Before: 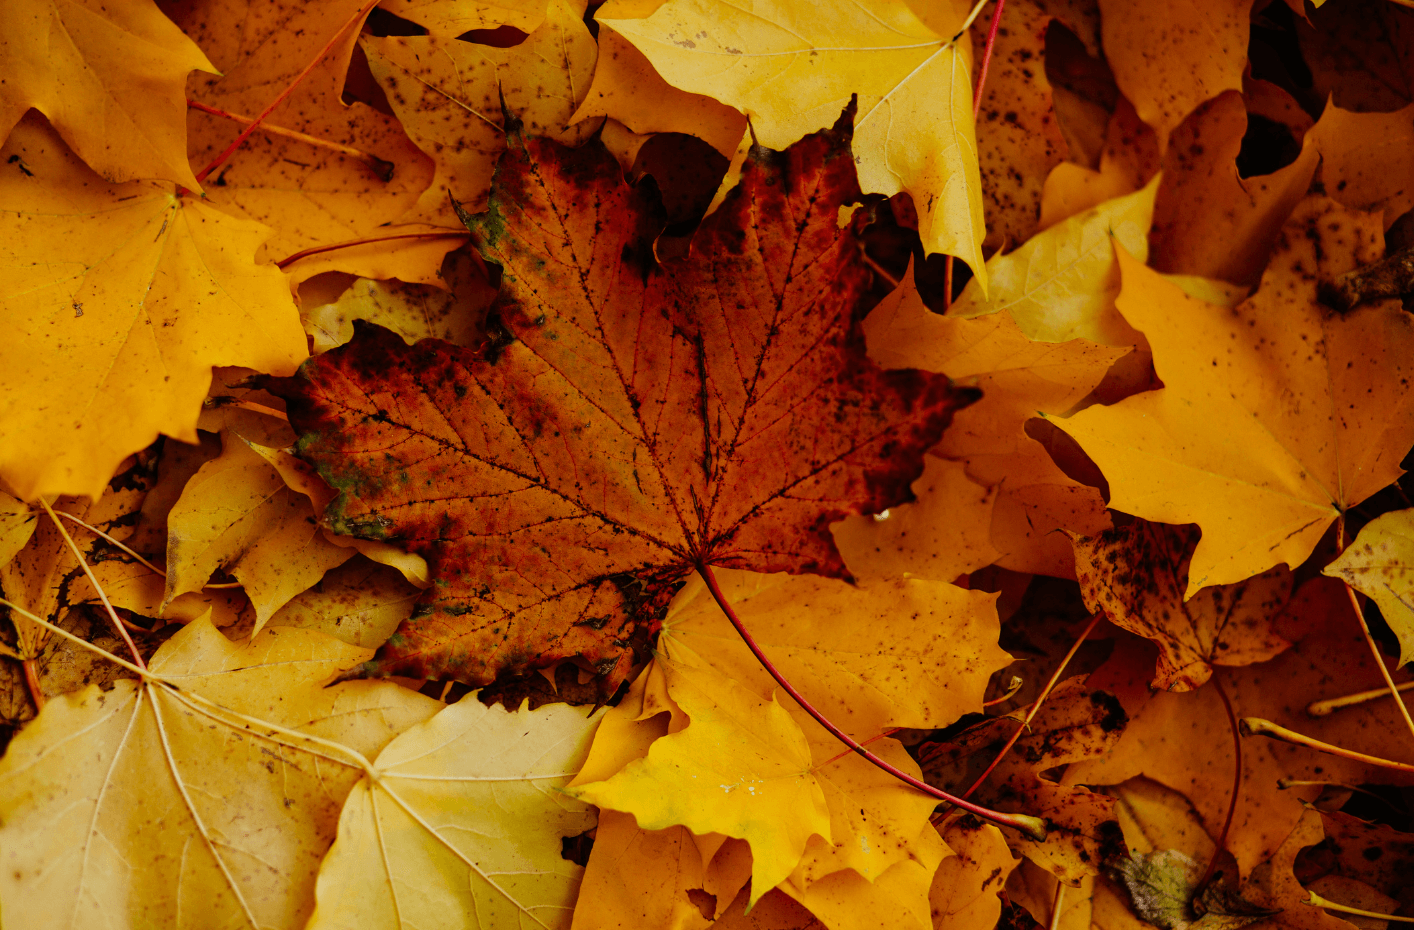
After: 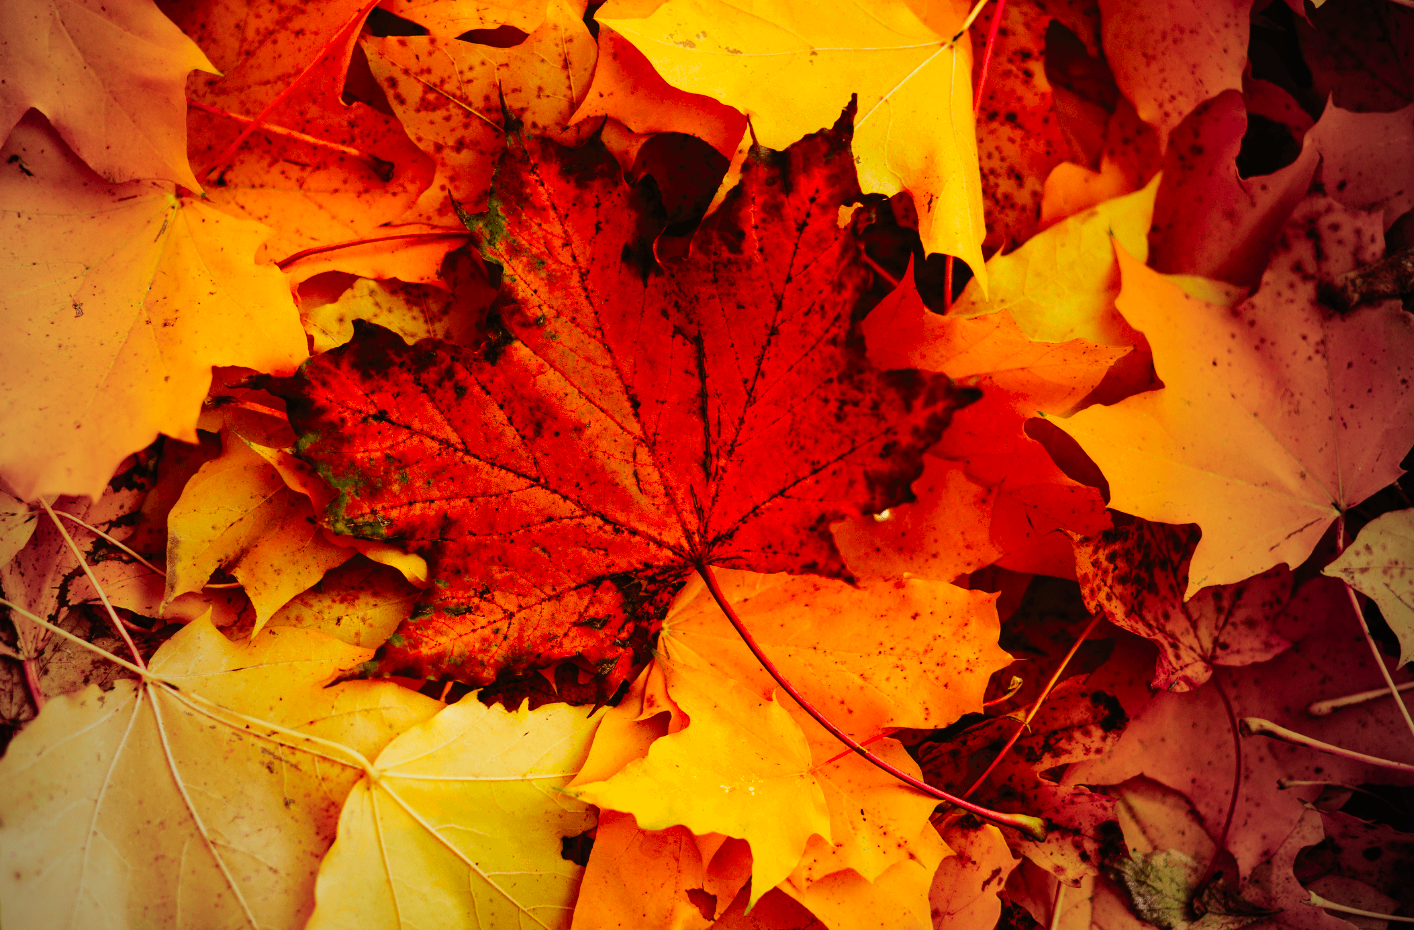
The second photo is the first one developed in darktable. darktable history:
contrast brightness saturation: contrast 0.2, brightness 0.2, saturation 0.8
vignetting: fall-off start 72.14%, fall-off radius 108.07%, brightness -0.713, saturation -0.488, center (-0.054, -0.359), width/height ratio 0.729
color calibration: illuminant as shot in camera, x 0.358, y 0.373, temperature 4628.91 K
